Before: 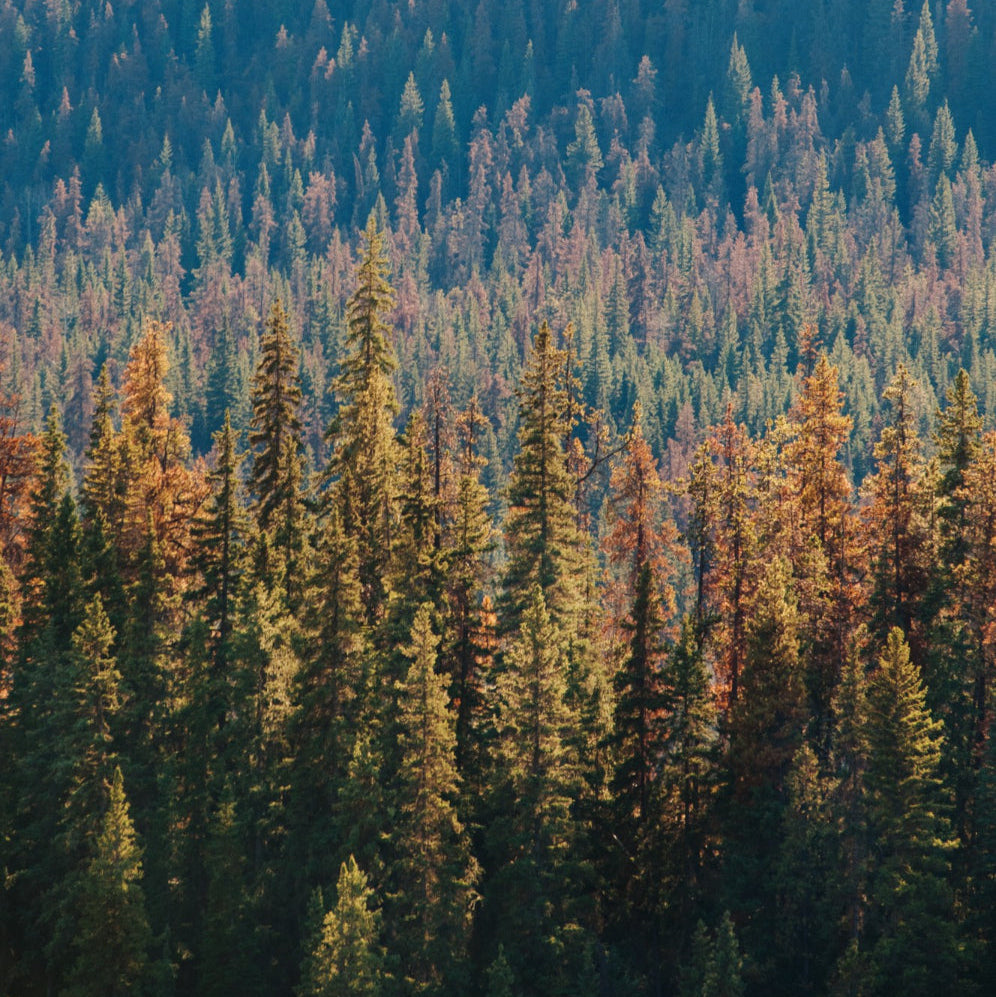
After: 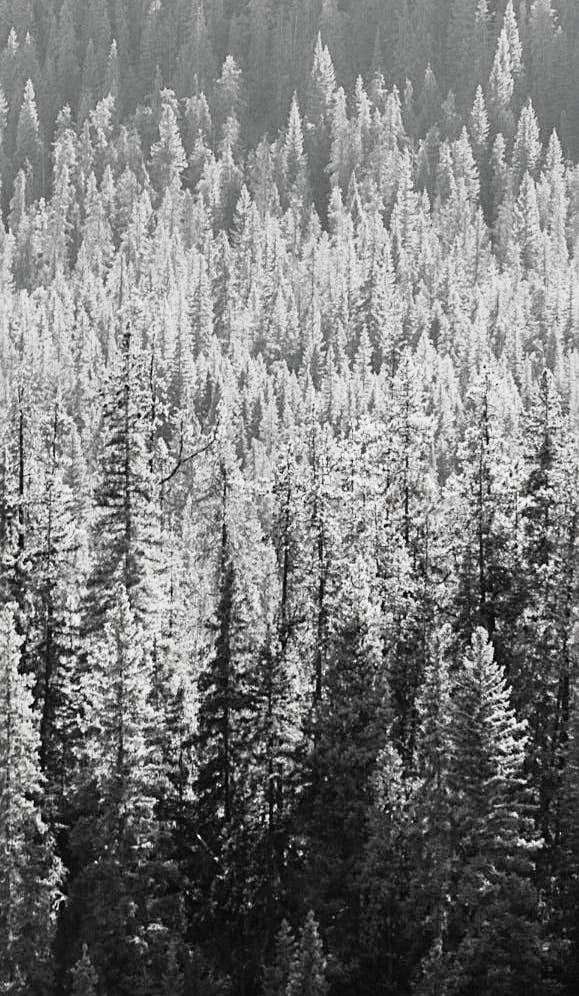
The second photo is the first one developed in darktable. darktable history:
exposure: black level correction 0, exposure 1.385 EV, compensate highlight preservation false
sharpen: on, module defaults
filmic rgb: black relative exposure -7.78 EV, white relative exposure 4.38 EV, hardness 3.76, latitude 49.95%, contrast 1.101, preserve chrominance no, color science v5 (2021), iterations of high-quality reconstruction 0, contrast in shadows safe, contrast in highlights safe
crop: left 41.829%
color balance rgb: power › hue 73.38°, linear chroma grading › shadows 15.409%, perceptual saturation grading › global saturation 20%, perceptual saturation grading › highlights -25.617%, perceptual saturation grading › shadows 50.286%
contrast brightness saturation: saturation -0.986
